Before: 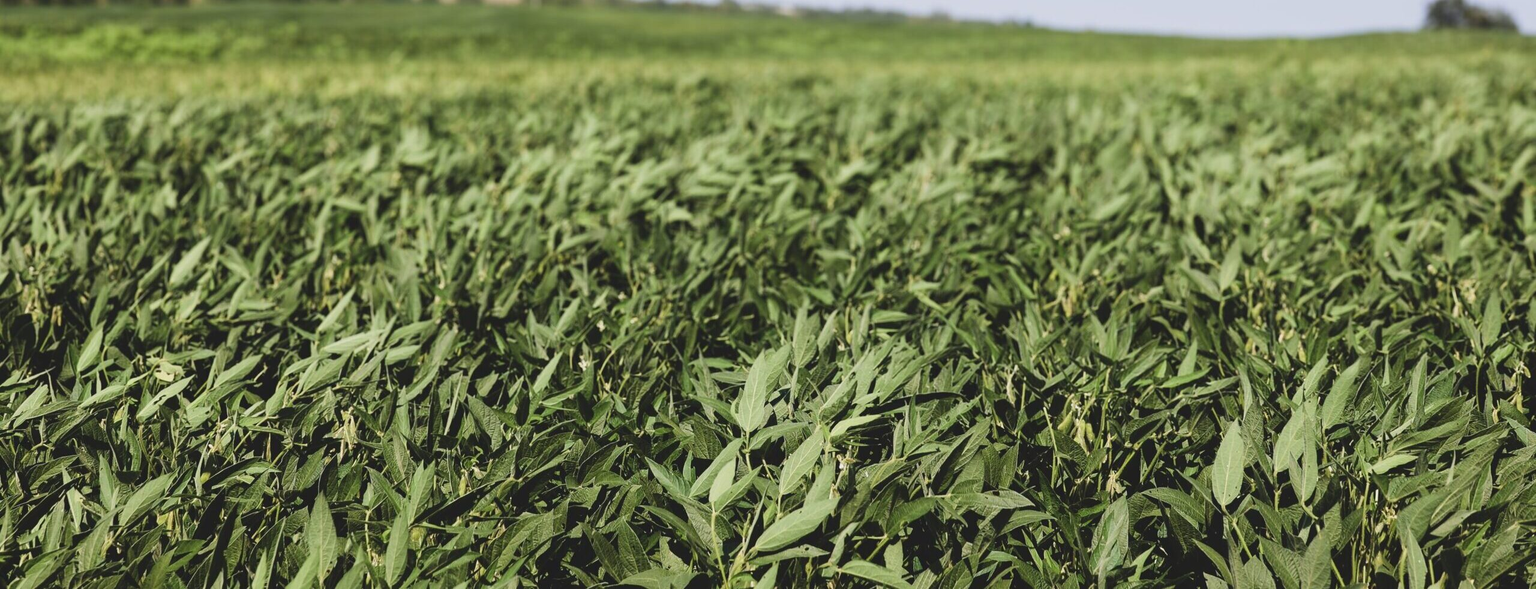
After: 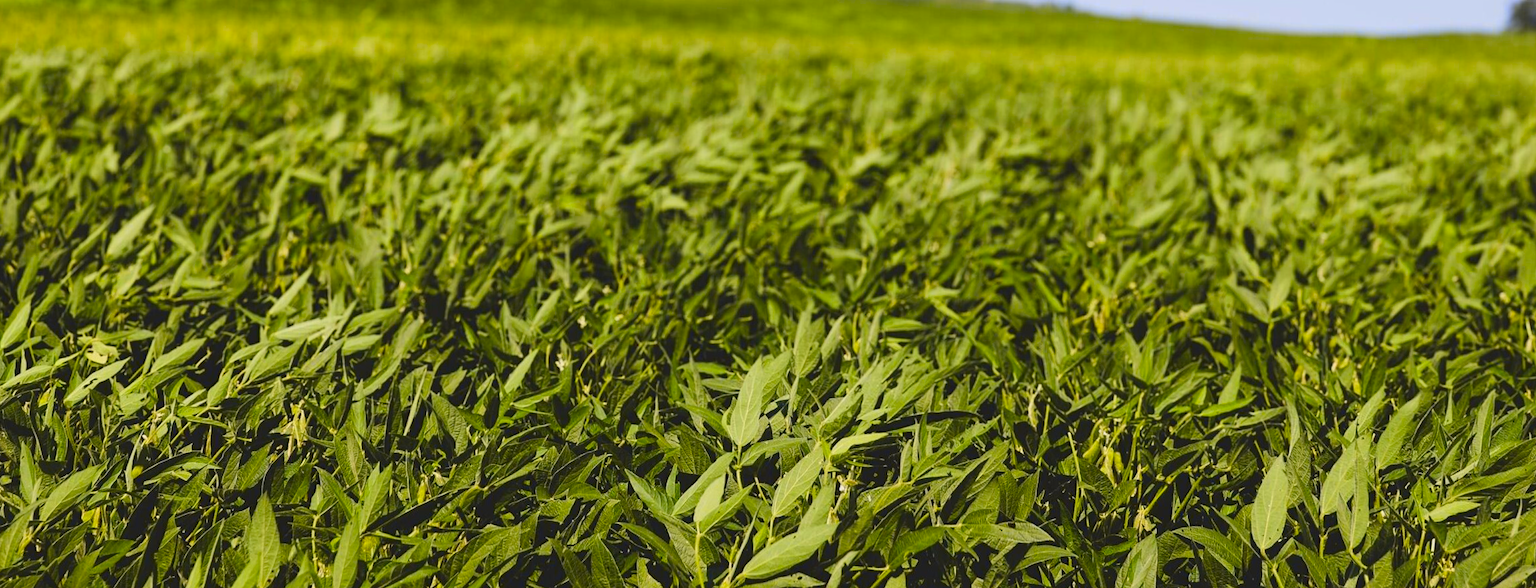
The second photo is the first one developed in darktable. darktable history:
crop and rotate: angle -2.38°
color contrast: green-magenta contrast 1.12, blue-yellow contrast 1.95, unbound 0
